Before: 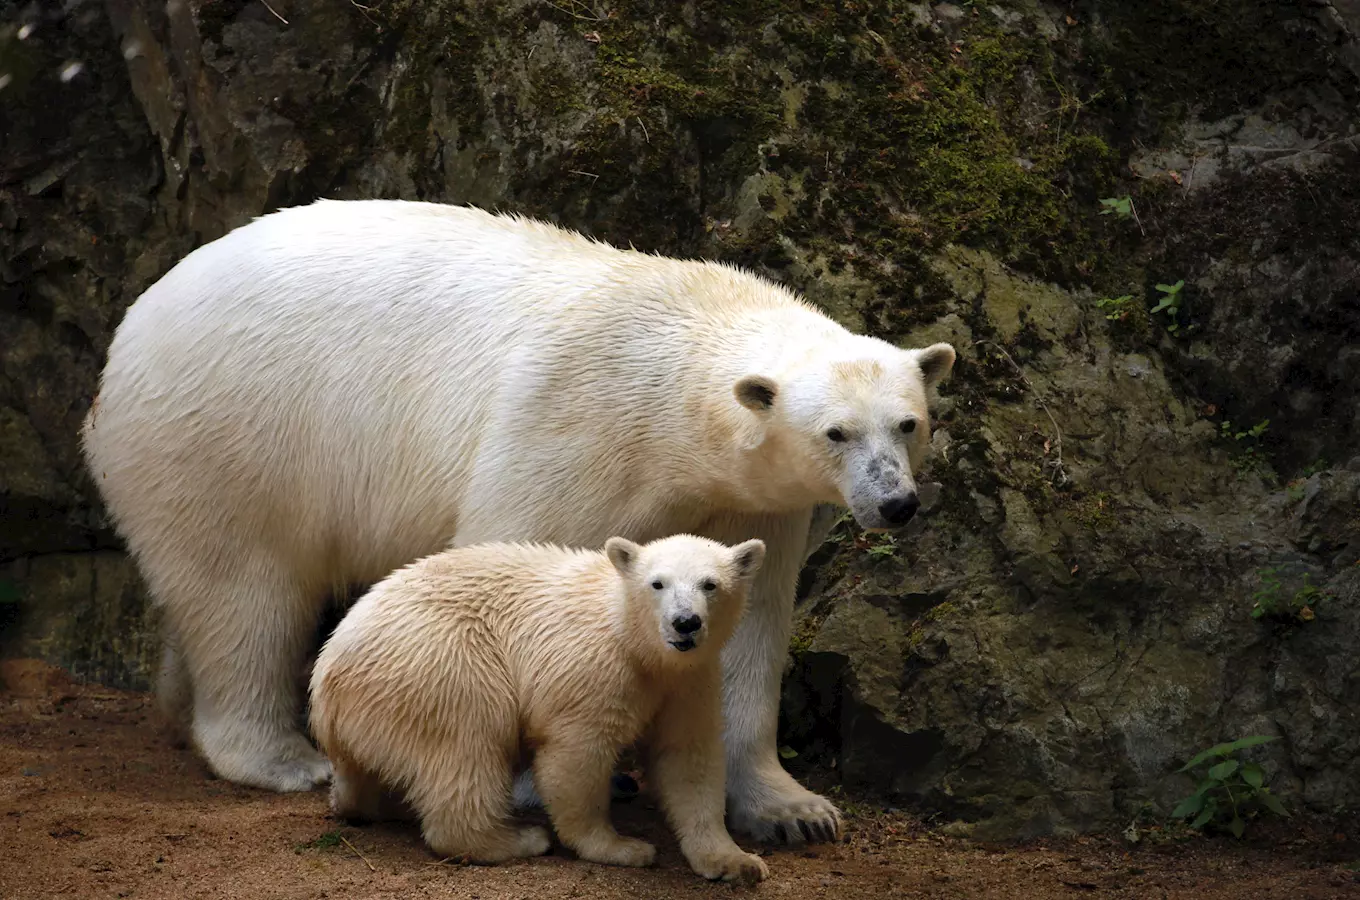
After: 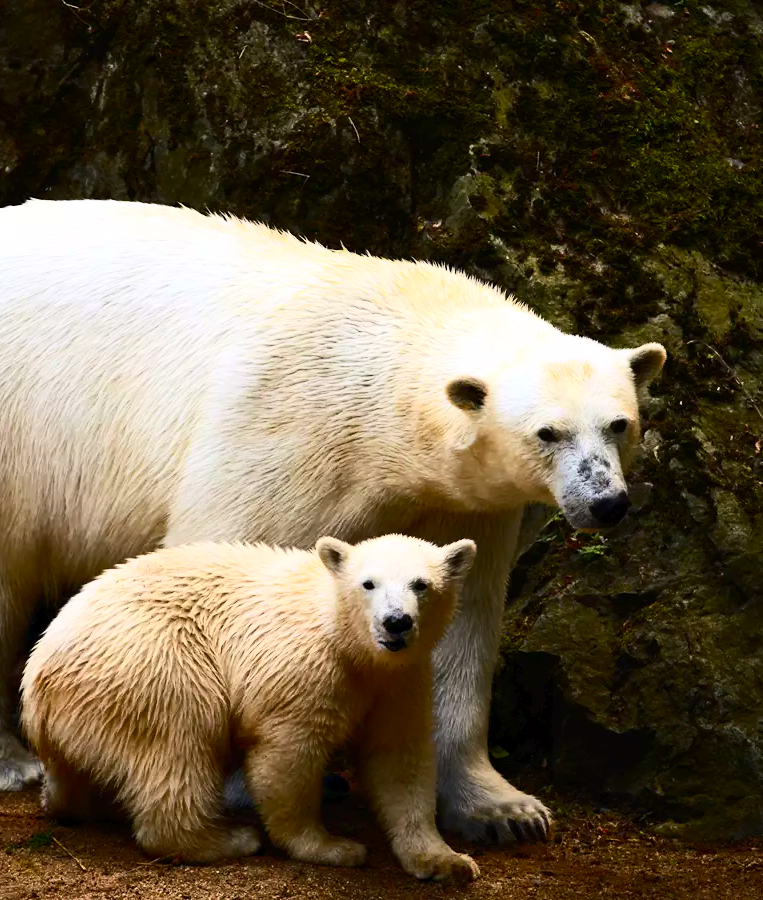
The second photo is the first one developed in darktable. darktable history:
crop: left 21.264%, right 22.62%
contrast brightness saturation: contrast 0.41, brightness 0.103, saturation 0.205
color balance rgb: shadows lift › luminance -19.836%, perceptual saturation grading › global saturation 30.743%
